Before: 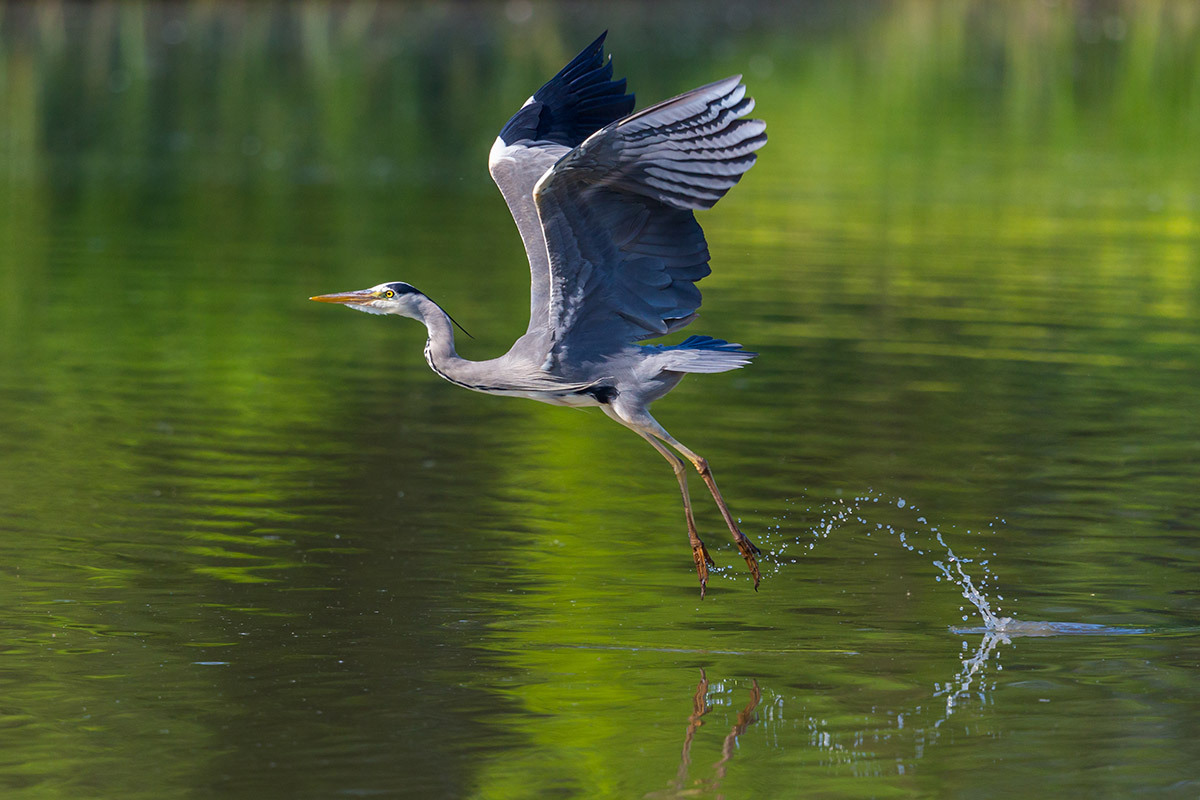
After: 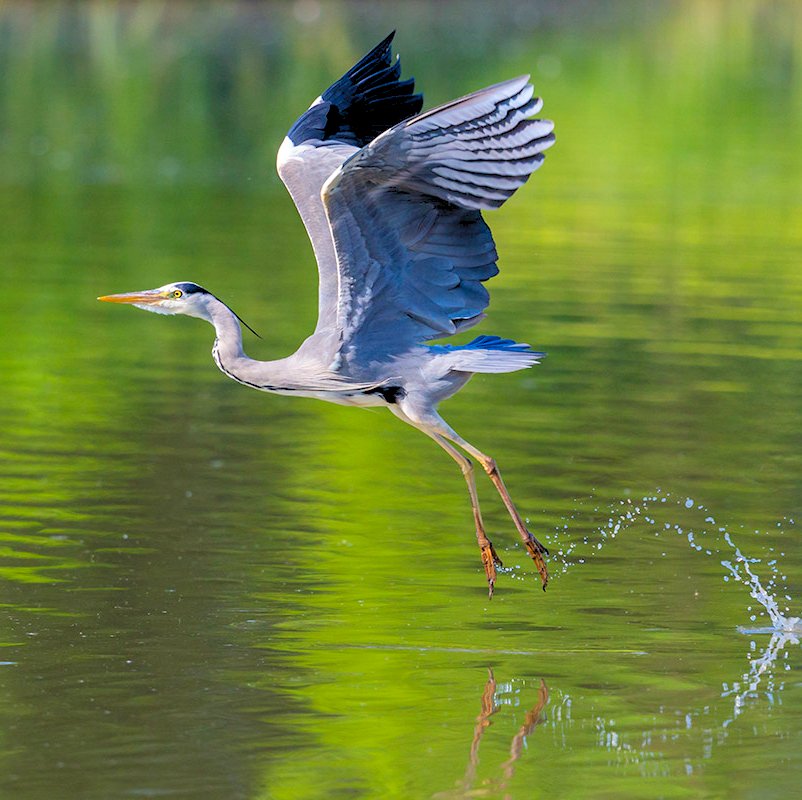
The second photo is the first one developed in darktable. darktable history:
crop and rotate: left 17.706%, right 15.4%
levels: levels [0.072, 0.414, 0.976]
